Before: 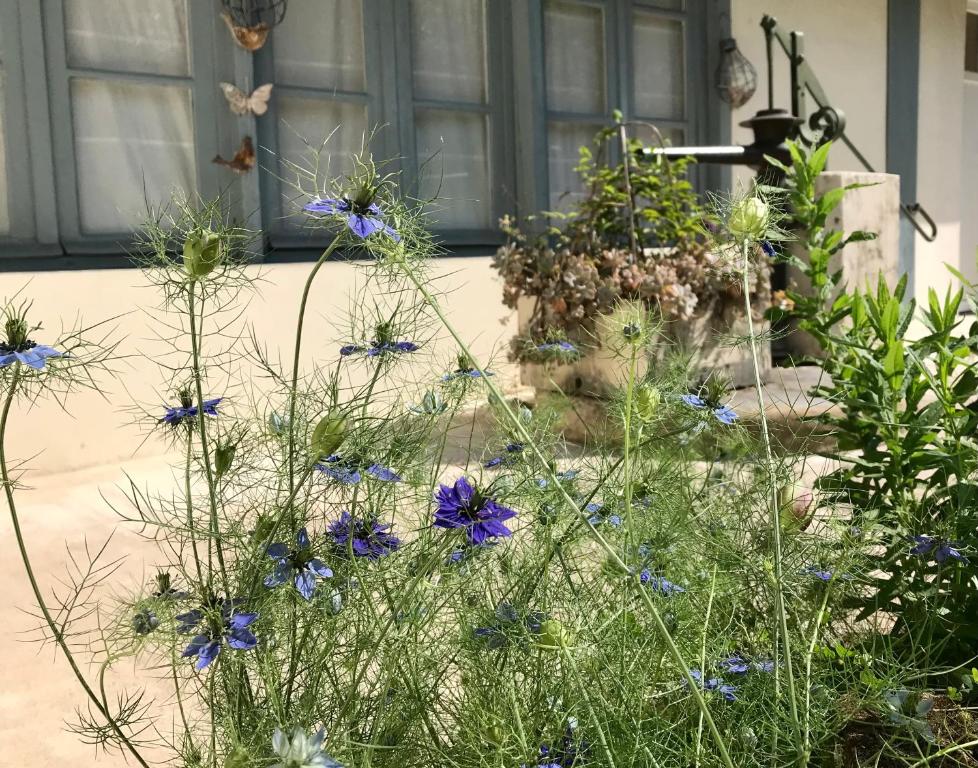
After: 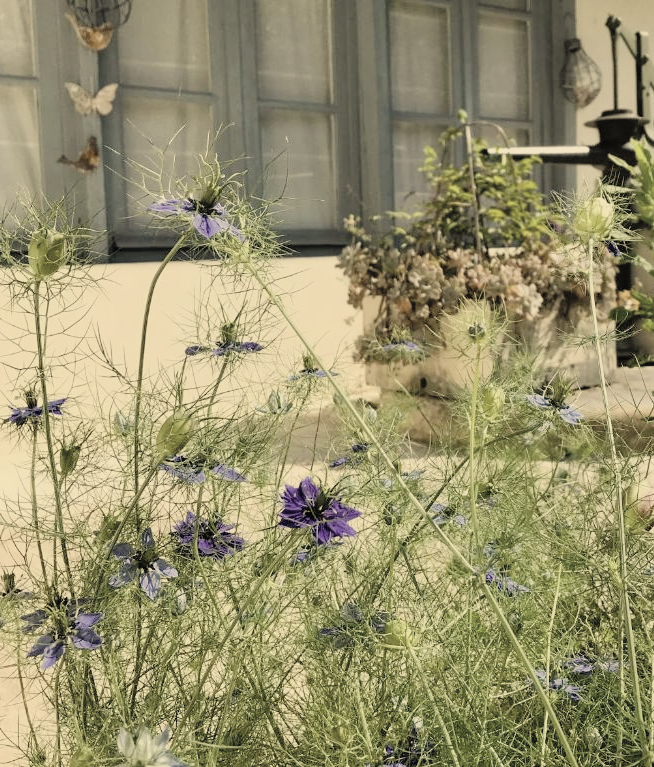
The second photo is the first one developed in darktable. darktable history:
crop and rotate: left 15.895%, right 17.137%
filmic rgb: black relative exposure -8.12 EV, white relative exposure 3.76 EV, hardness 4.41
color balance rgb: perceptual saturation grading › global saturation 20%, perceptual saturation grading › highlights -25.391%, perceptual saturation grading › shadows 25.426%
contrast brightness saturation: brightness 0.186, saturation -0.481
color correction: highlights a* 1.36, highlights b* 18.07
